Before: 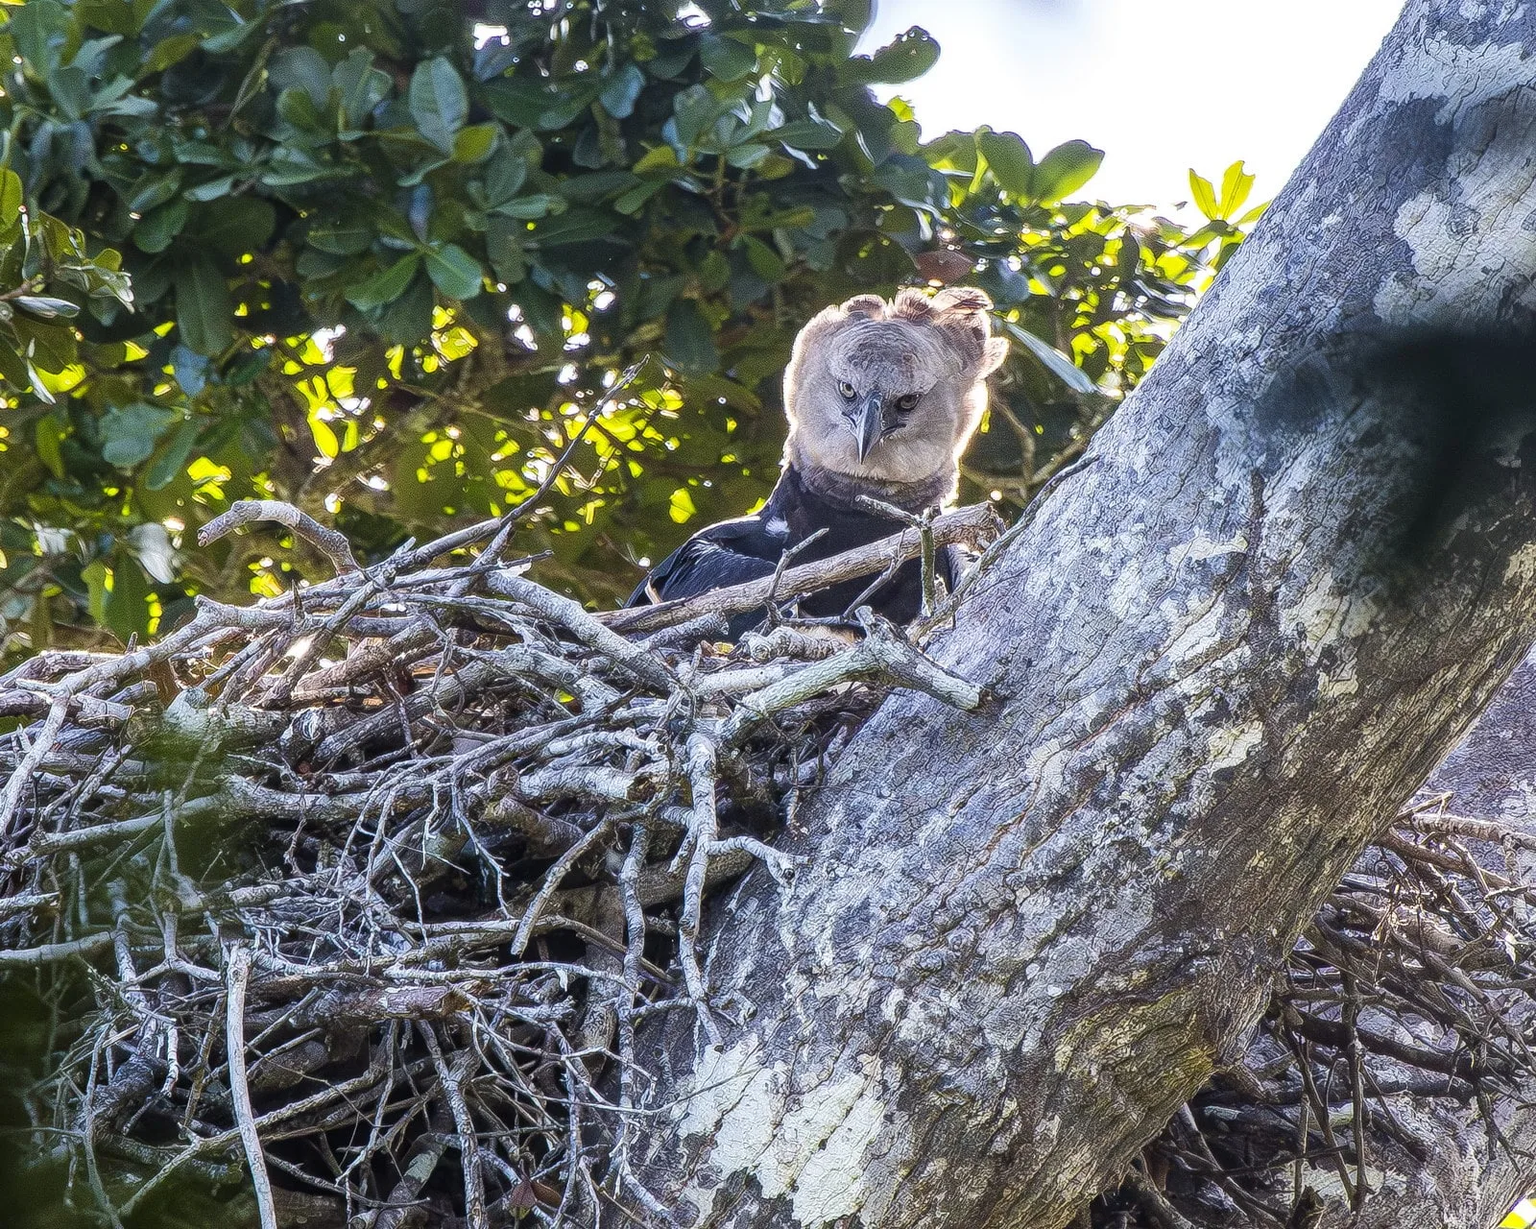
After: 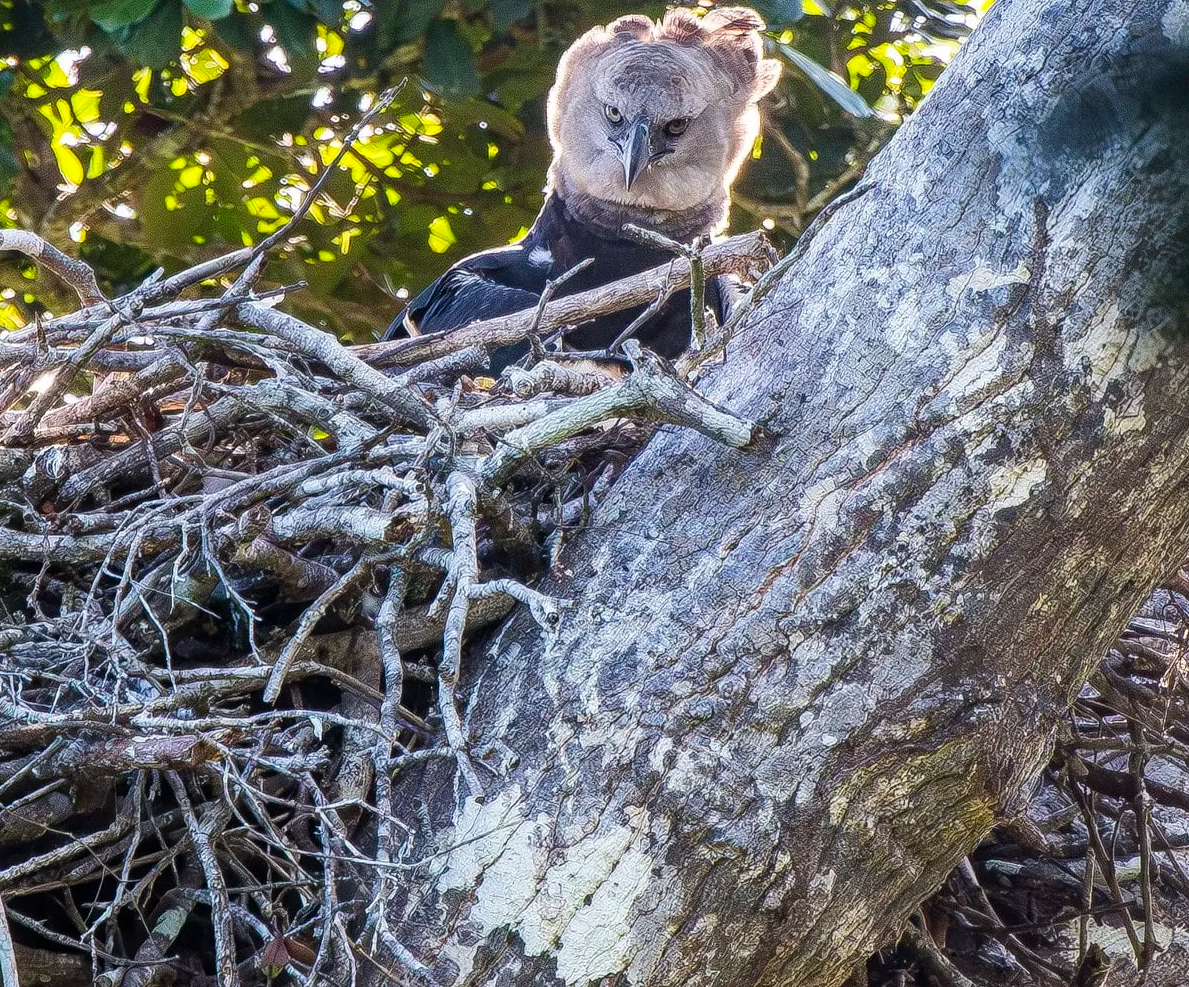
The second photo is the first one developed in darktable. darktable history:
crop: left 16.856%, top 22.813%, right 8.8%
